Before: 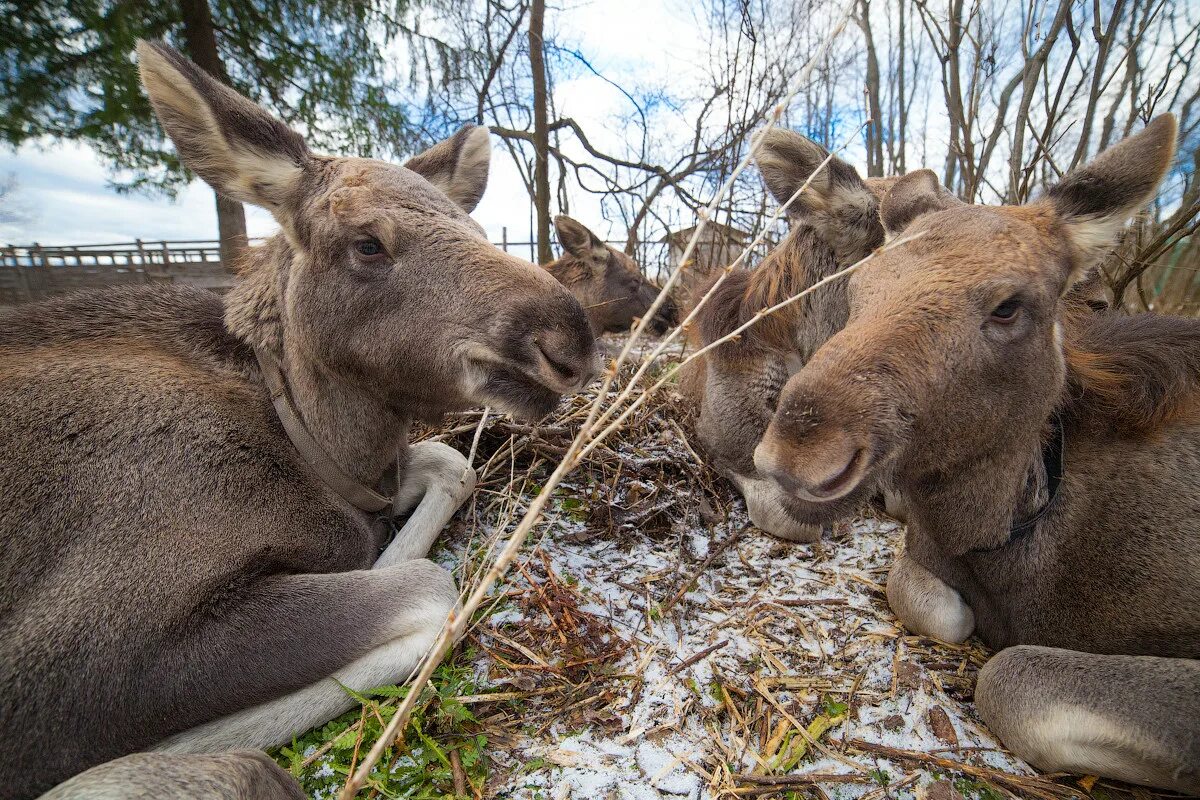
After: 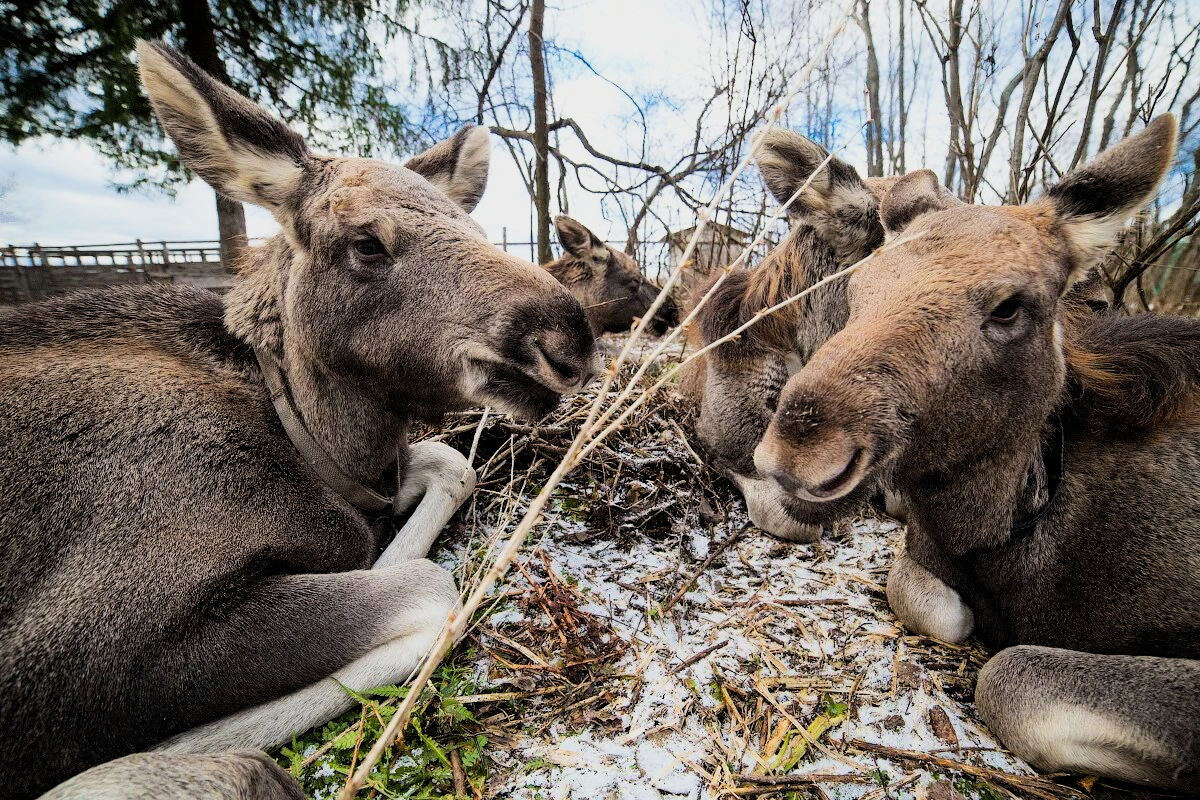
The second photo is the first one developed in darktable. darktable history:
tone equalizer: -8 EV -0.723 EV, -7 EV -0.726 EV, -6 EV -0.584 EV, -5 EV -0.423 EV, -3 EV 0.396 EV, -2 EV 0.6 EV, -1 EV 0.685 EV, +0 EV 0.75 EV, edges refinement/feathering 500, mask exposure compensation -1.26 EV, preserve details no
filmic rgb: middle gray luminance 28.92%, black relative exposure -10.38 EV, white relative exposure 5.51 EV, target black luminance 0%, hardness 3.91, latitude 1.72%, contrast 1.127, highlights saturation mix 3.63%, shadows ↔ highlights balance 14.67%
